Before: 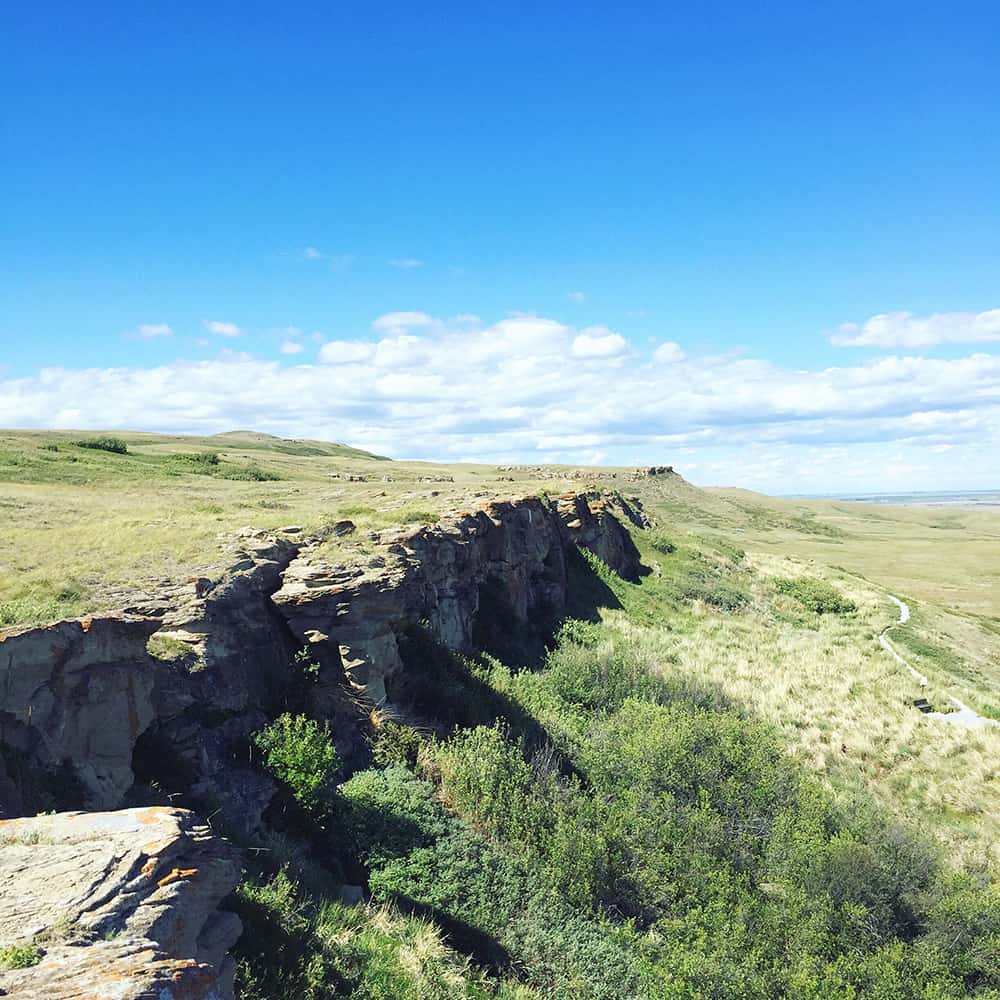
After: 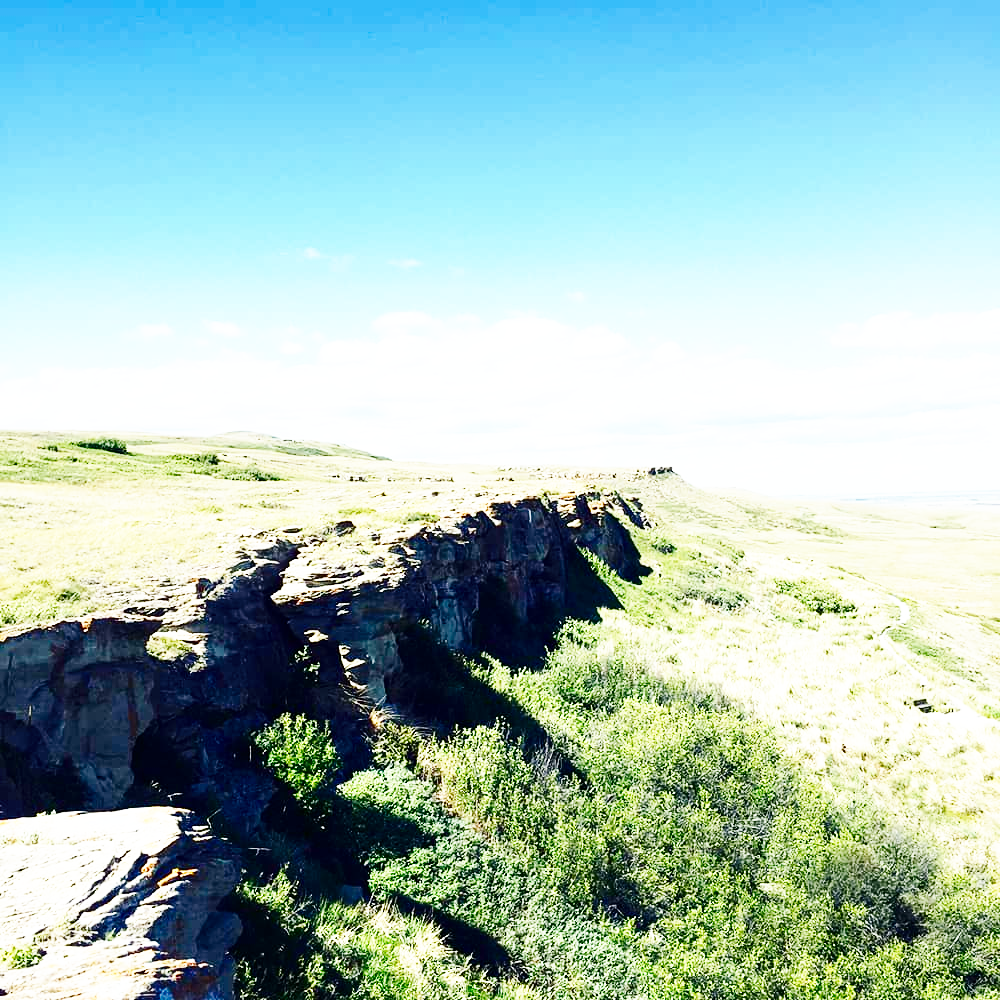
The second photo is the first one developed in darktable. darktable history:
exposure: black level correction 0, exposure 0.199 EV, compensate highlight preservation false
contrast brightness saturation: contrast 0.104, brightness -0.267, saturation 0.14
base curve: curves: ch0 [(0, 0) (0.007, 0.004) (0.027, 0.03) (0.046, 0.07) (0.207, 0.54) (0.442, 0.872) (0.673, 0.972) (1, 1)], preserve colors none
